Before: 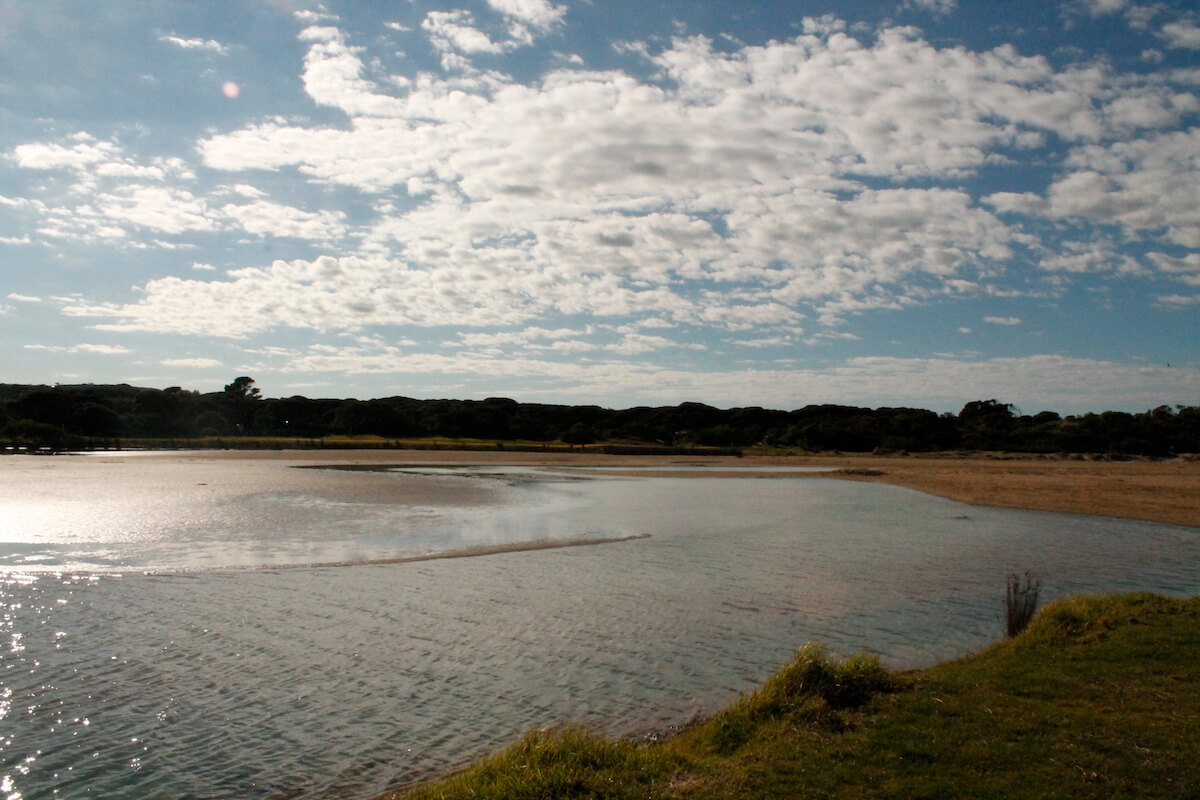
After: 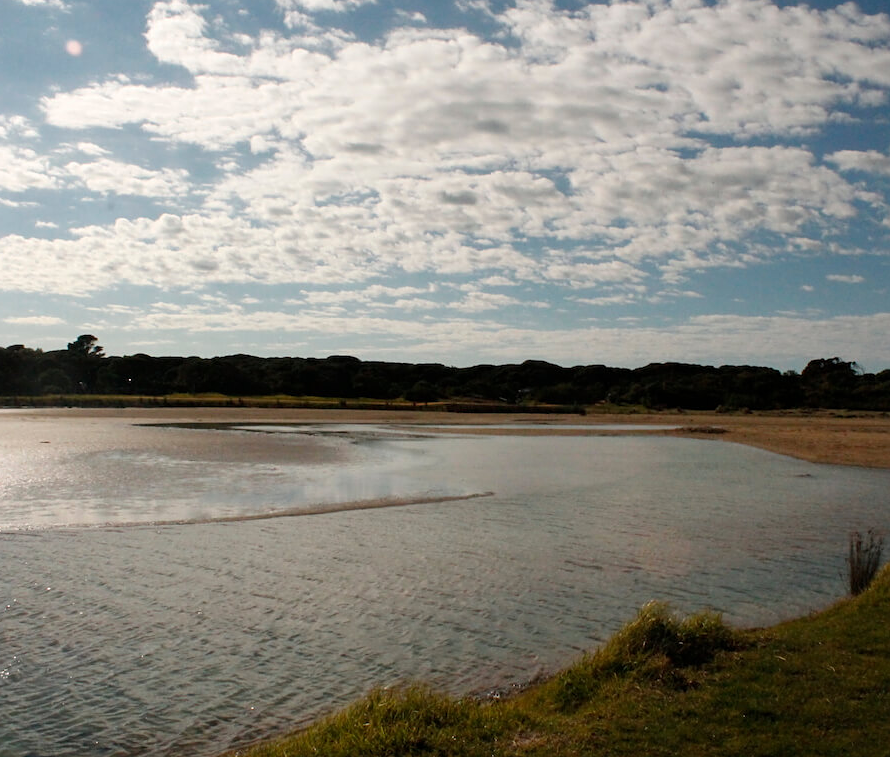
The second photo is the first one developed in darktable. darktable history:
crop and rotate: left 13.15%, top 5.251%, right 12.609%
sharpen: amount 0.2
